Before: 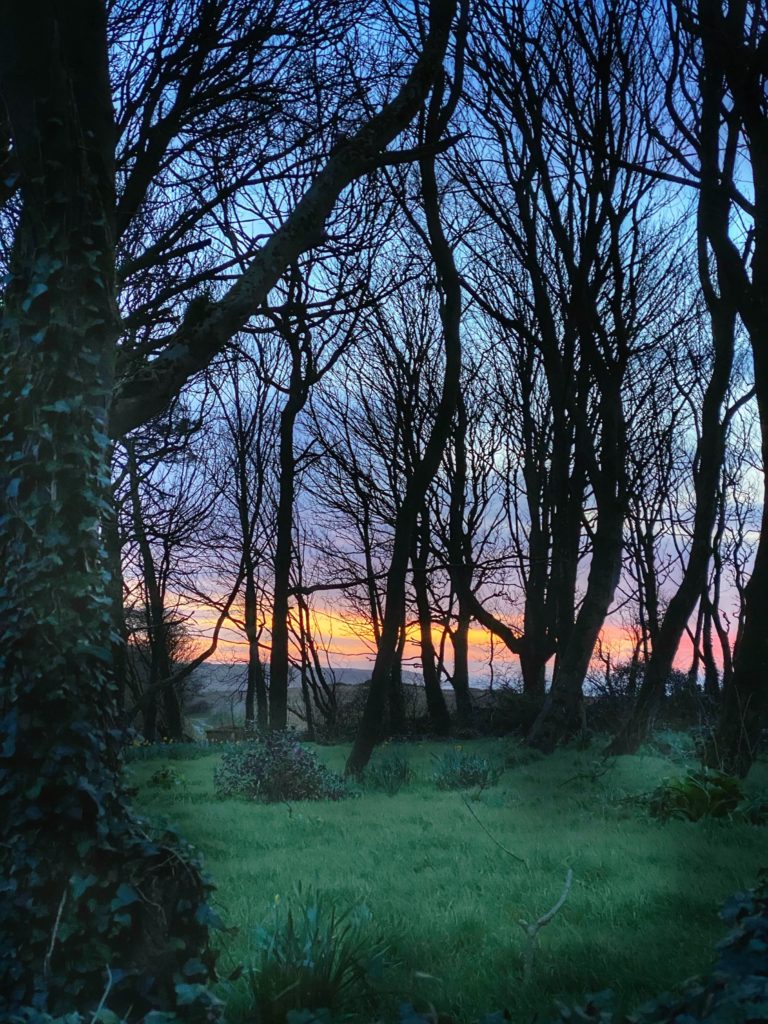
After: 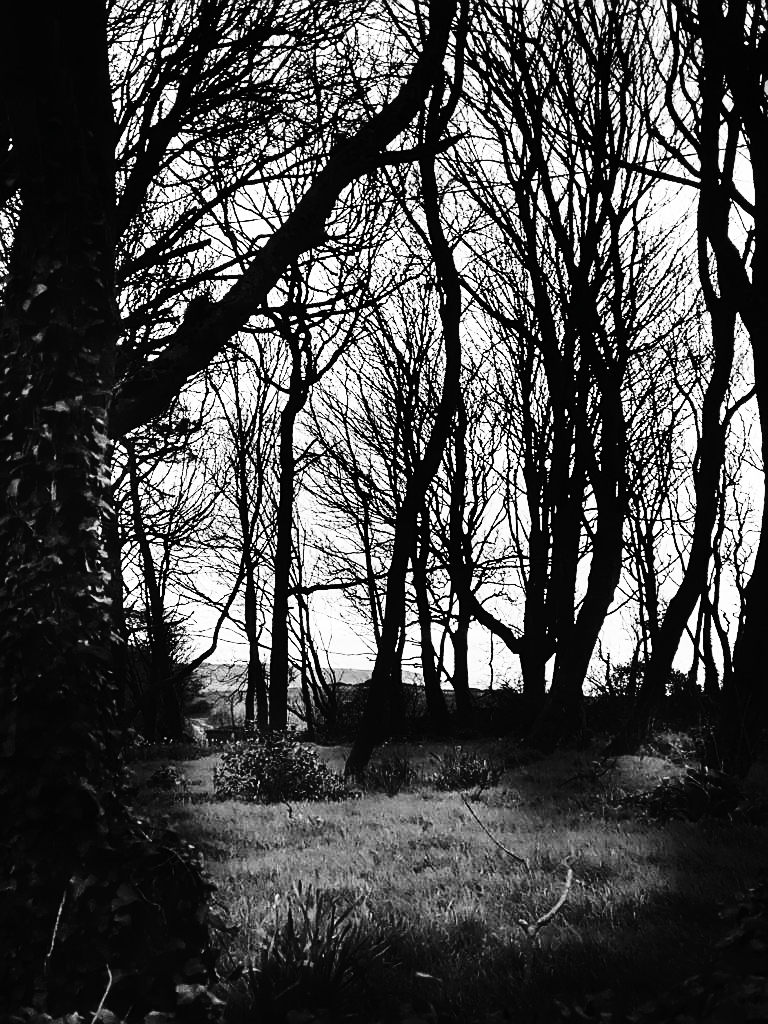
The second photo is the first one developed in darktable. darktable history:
base curve: curves: ch0 [(0, 0) (0.036, 0.037) (0.121, 0.228) (0.46, 0.76) (0.859, 0.983) (1, 1)], preserve colors none
color calibration: output gray [0.21, 0.42, 0.37, 0], gray › normalize channels true, illuminant same as pipeline (D50), adaptation XYZ, x 0.346, y 0.359, gamut compression 0
sharpen: on, module defaults
tone curve: curves: ch0 [(0, 0) (0.003, 0.003) (0.011, 0.006) (0.025, 0.01) (0.044, 0.016) (0.069, 0.02) (0.1, 0.025) (0.136, 0.034) (0.177, 0.051) (0.224, 0.08) (0.277, 0.131) (0.335, 0.209) (0.399, 0.328) (0.468, 0.47) (0.543, 0.629) (0.623, 0.788) (0.709, 0.903) (0.801, 0.965) (0.898, 0.989) (1, 1)], preserve colors none
